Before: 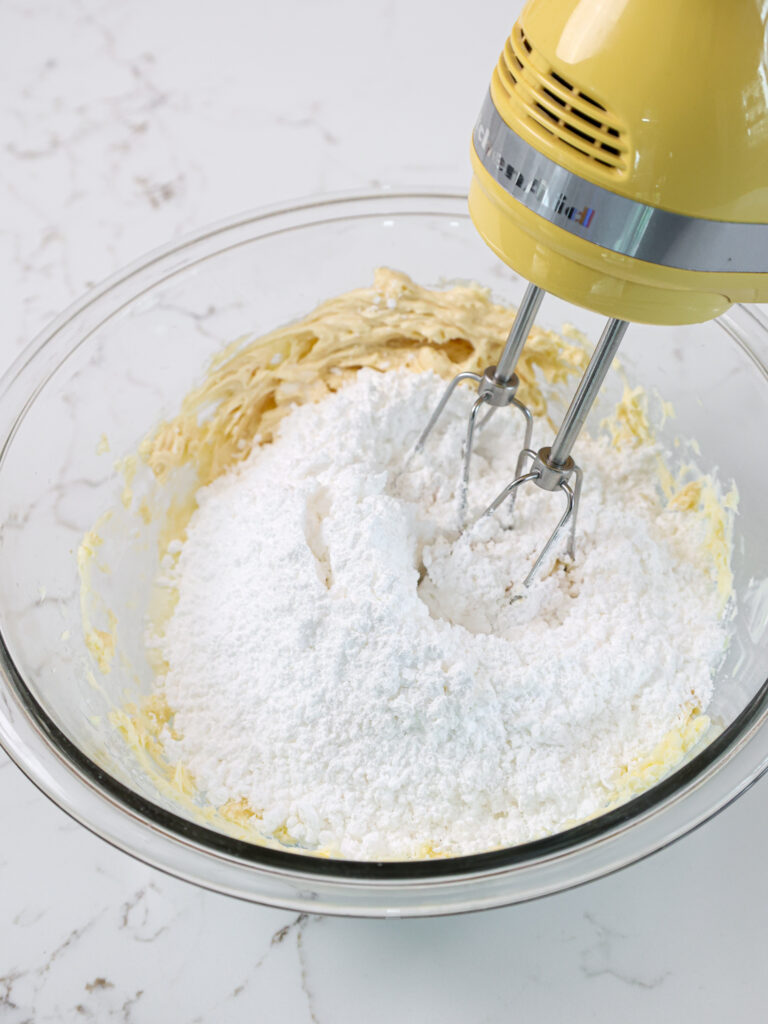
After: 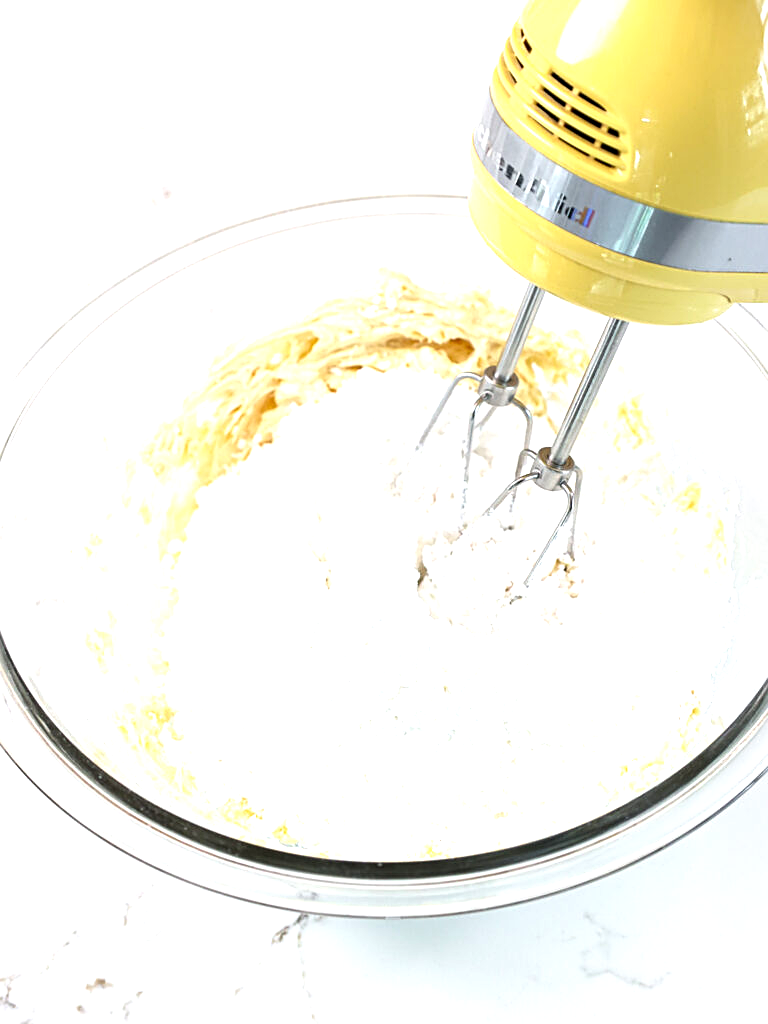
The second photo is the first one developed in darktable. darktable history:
exposure: exposure 1 EV, compensate exposure bias true, compensate highlight preservation false
sharpen: on, module defaults
